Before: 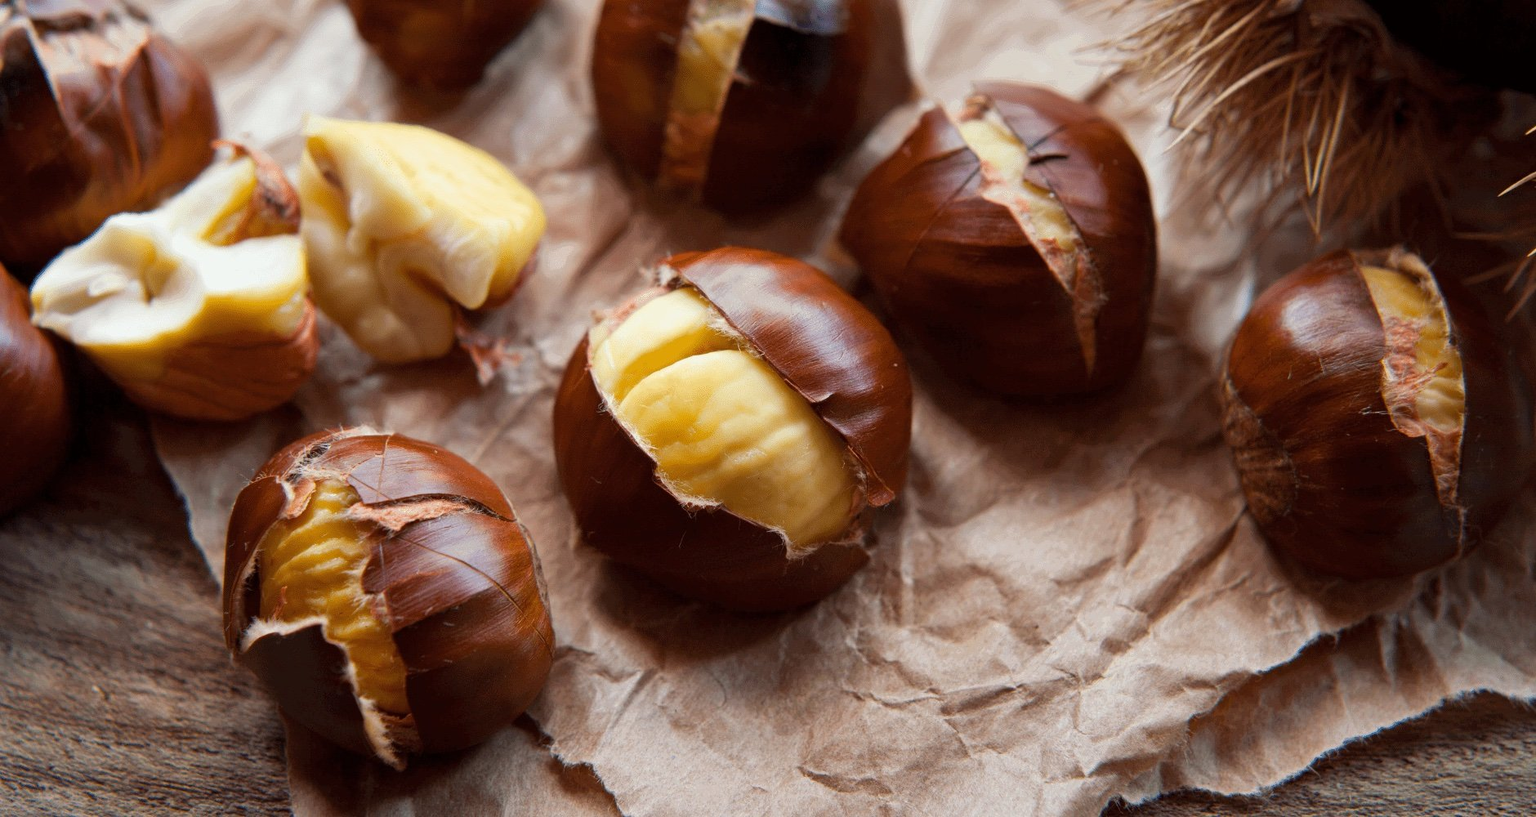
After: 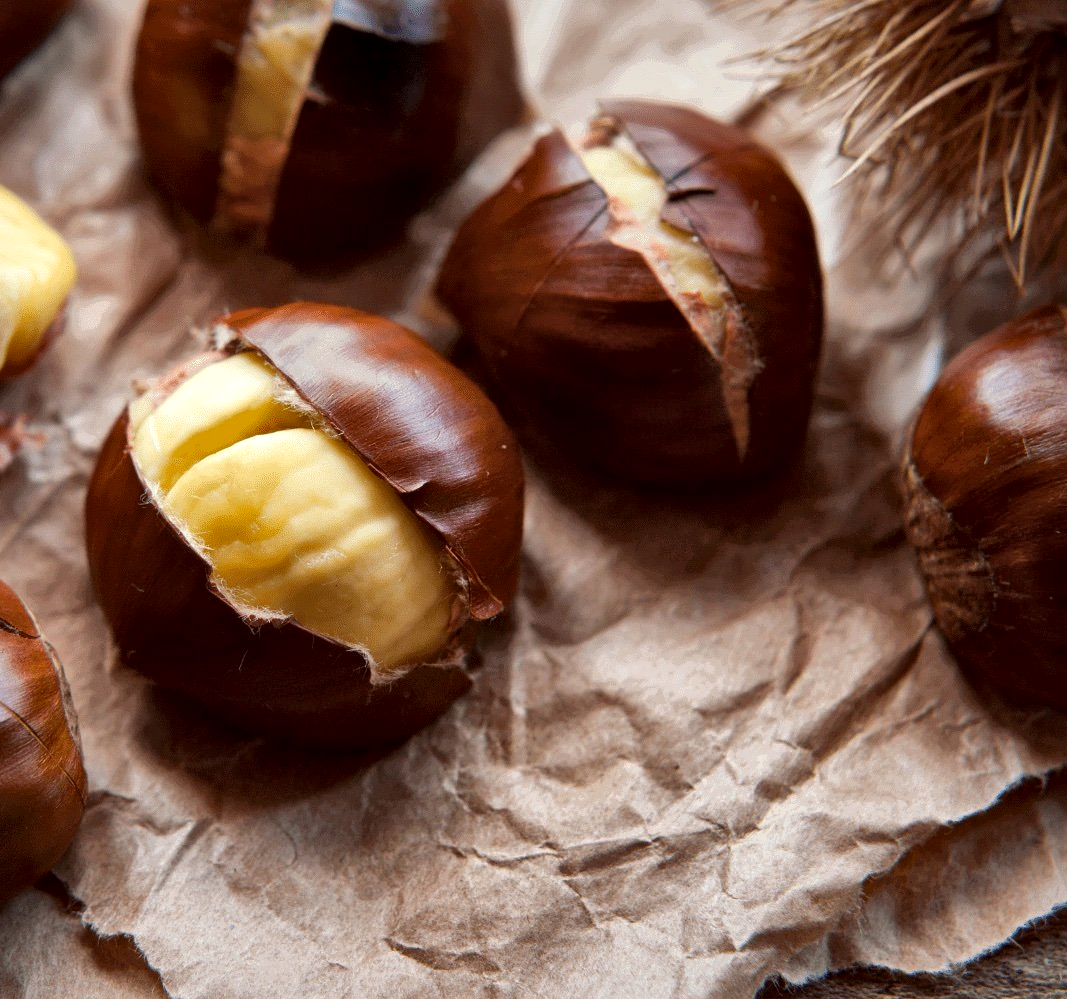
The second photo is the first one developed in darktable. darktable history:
crop: left 31.503%, top 0.018%, right 11.695%
local contrast: mode bilateral grid, contrast 21, coarseness 51, detail 172%, midtone range 0.2
